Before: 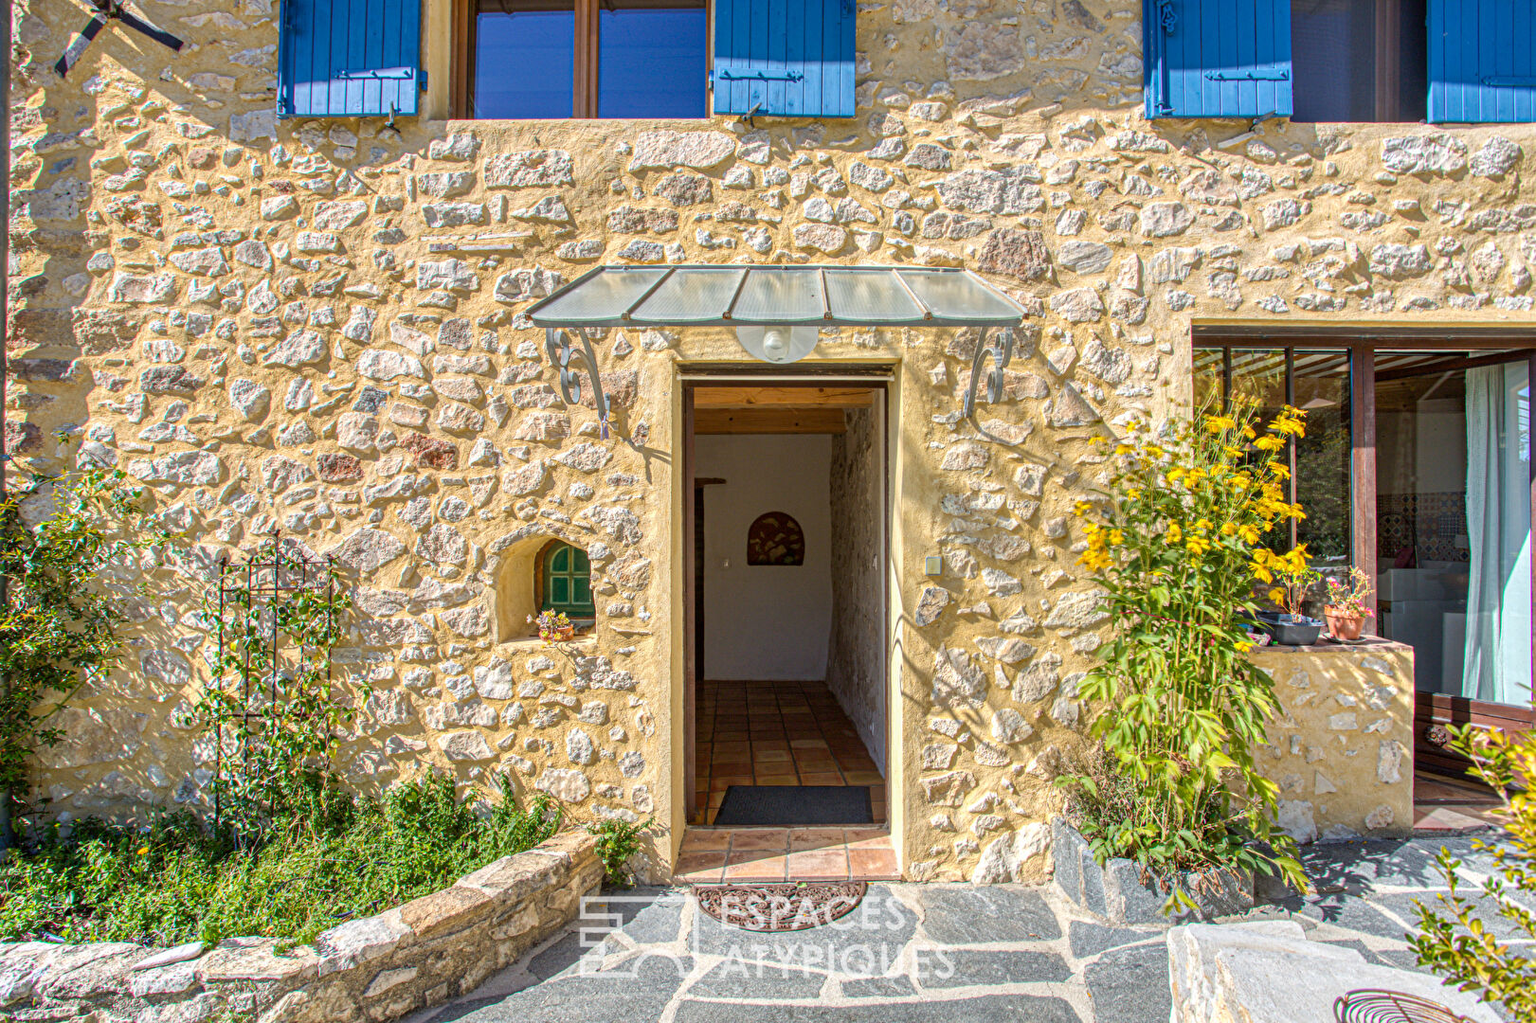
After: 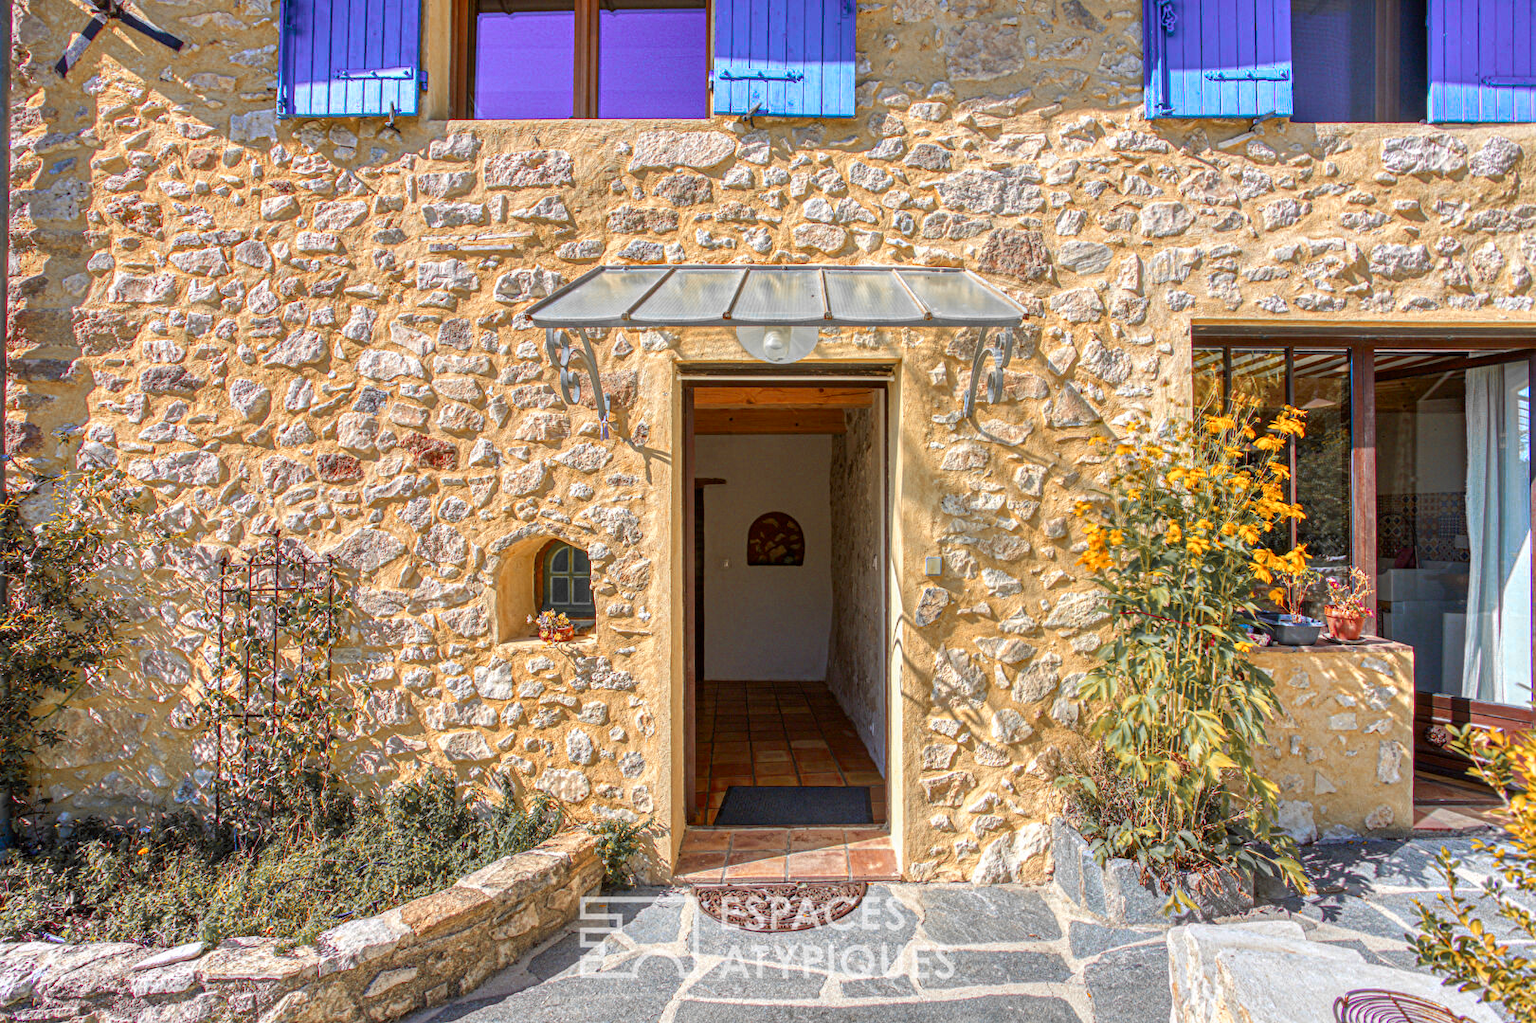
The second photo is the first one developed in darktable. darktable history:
color zones: curves: ch0 [(0, 0.363) (0.128, 0.373) (0.25, 0.5) (0.402, 0.407) (0.521, 0.525) (0.63, 0.559) (0.729, 0.662) (0.867, 0.471)]; ch1 [(0, 0.515) (0.136, 0.618) (0.25, 0.5) (0.378, 0) (0.516, 0) (0.622, 0.593) (0.737, 0.819) (0.87, 0.593)]; ch2 [(0, 0.529) (0.128, 0.471) (0.282, 0.451) (0.386, 0.662) (0.516, 0.525) (0.633, 0.554) (0.75, 0.62) (0.875, 0.441)]
tone equalizer: on, module defaults
